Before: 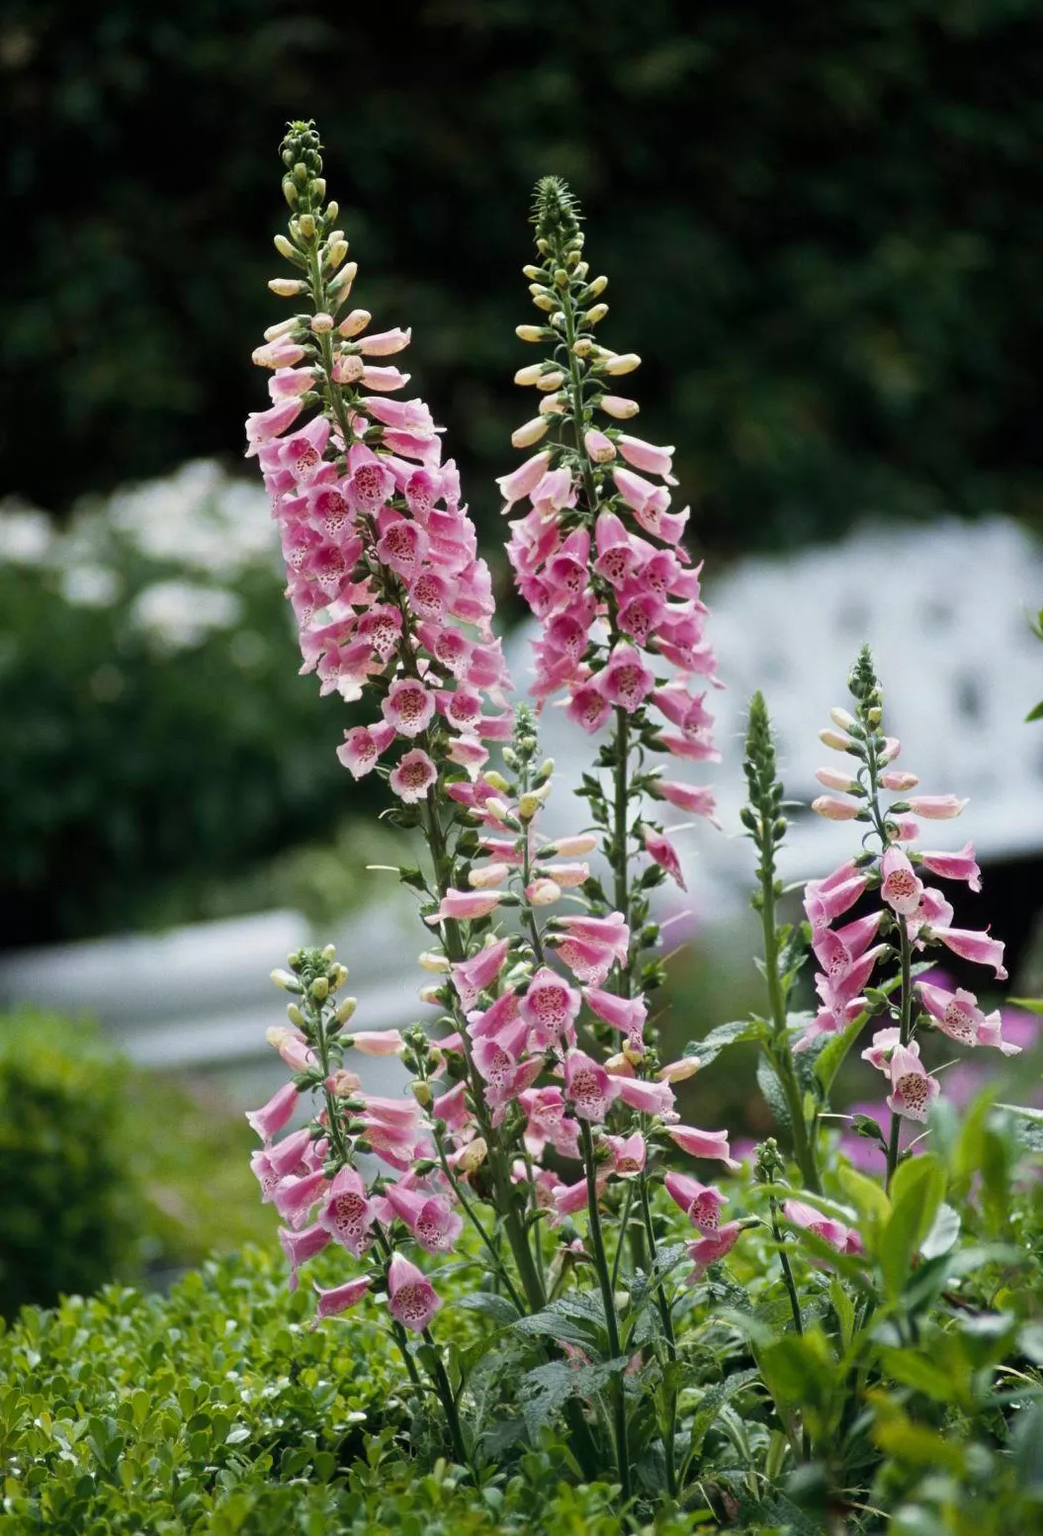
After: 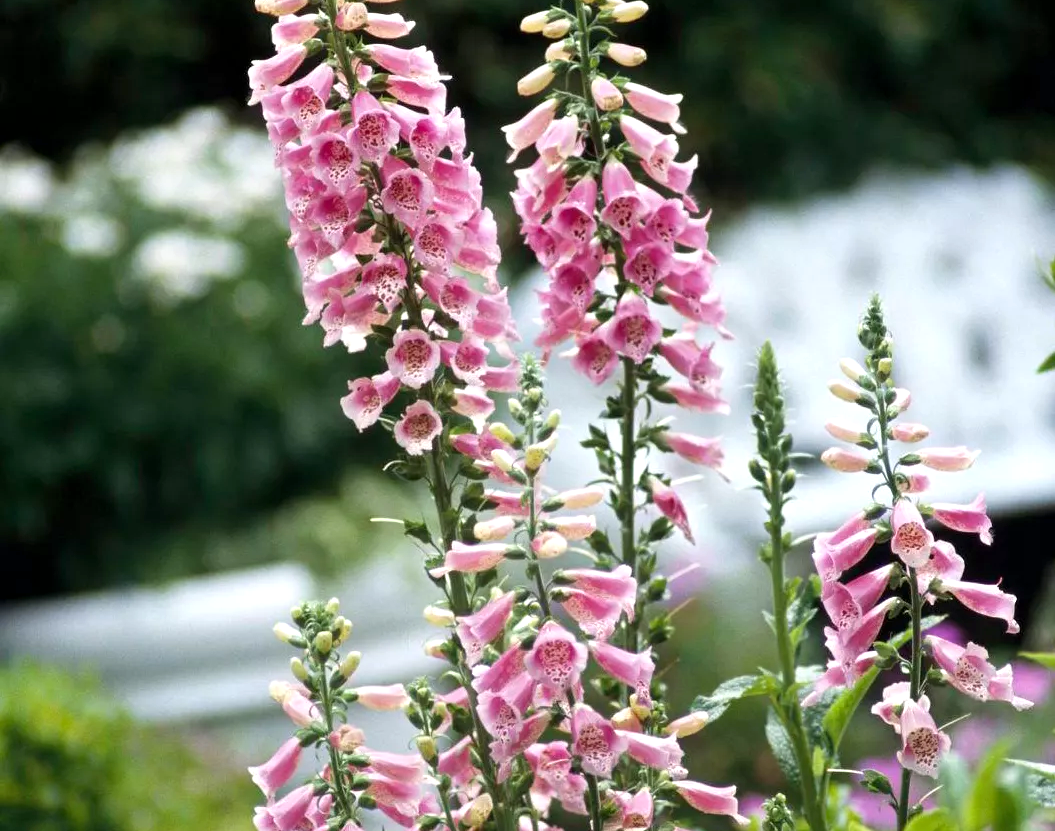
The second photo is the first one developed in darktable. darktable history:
exposure: black level correction 0.001, exposure 0.5 EV, compensate exposure bias true, compensate highlight preservation false
crop and rotate: top 23.043%, bottom 23.437%
